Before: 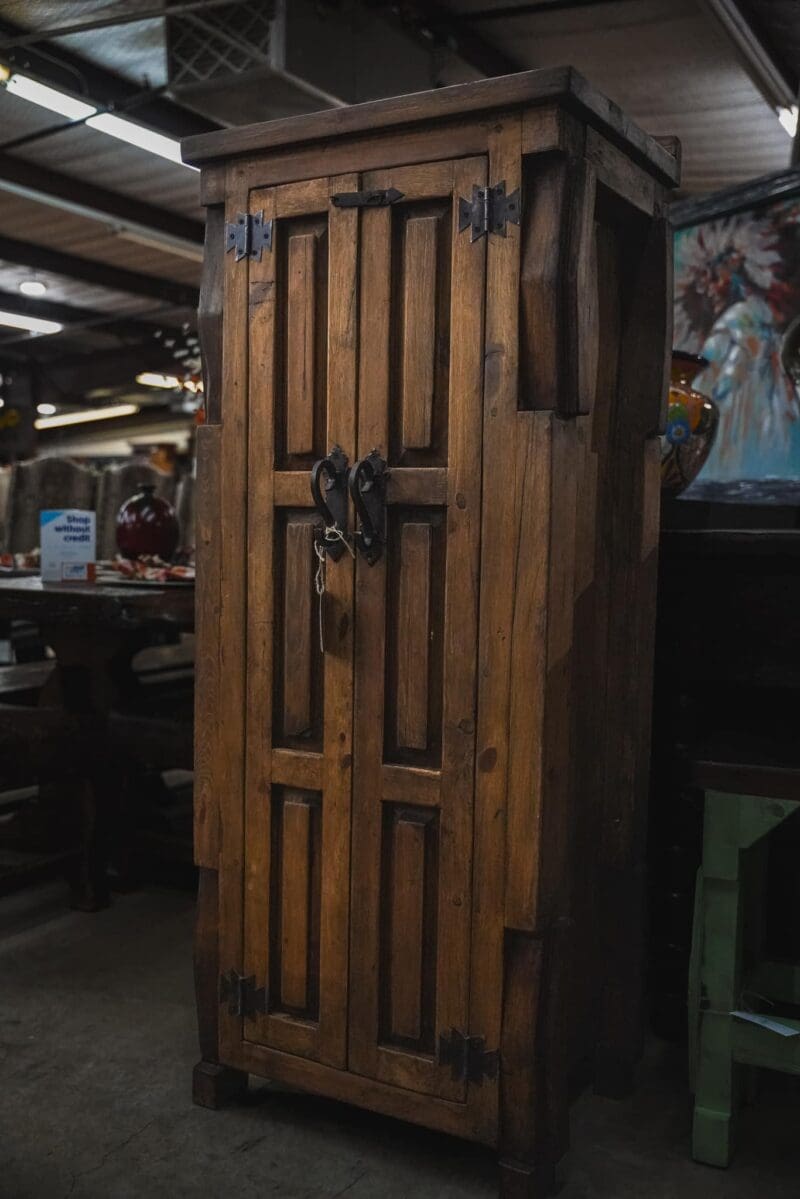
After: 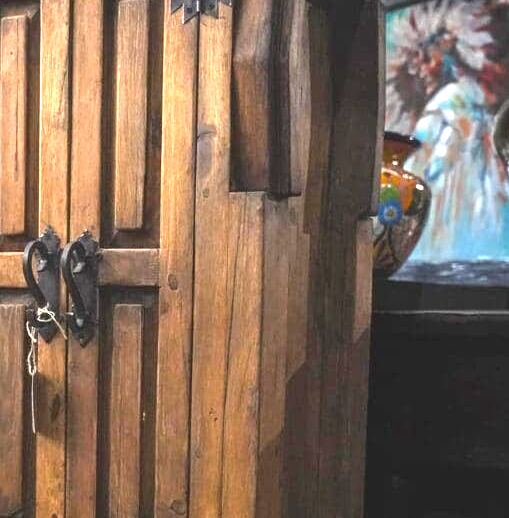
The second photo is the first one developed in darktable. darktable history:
exposure: exposure 2.25 EV, compensate highlight preservation false
crop: left 36.005%, top 18.293%, right 0.31%, bottom 38.444%
